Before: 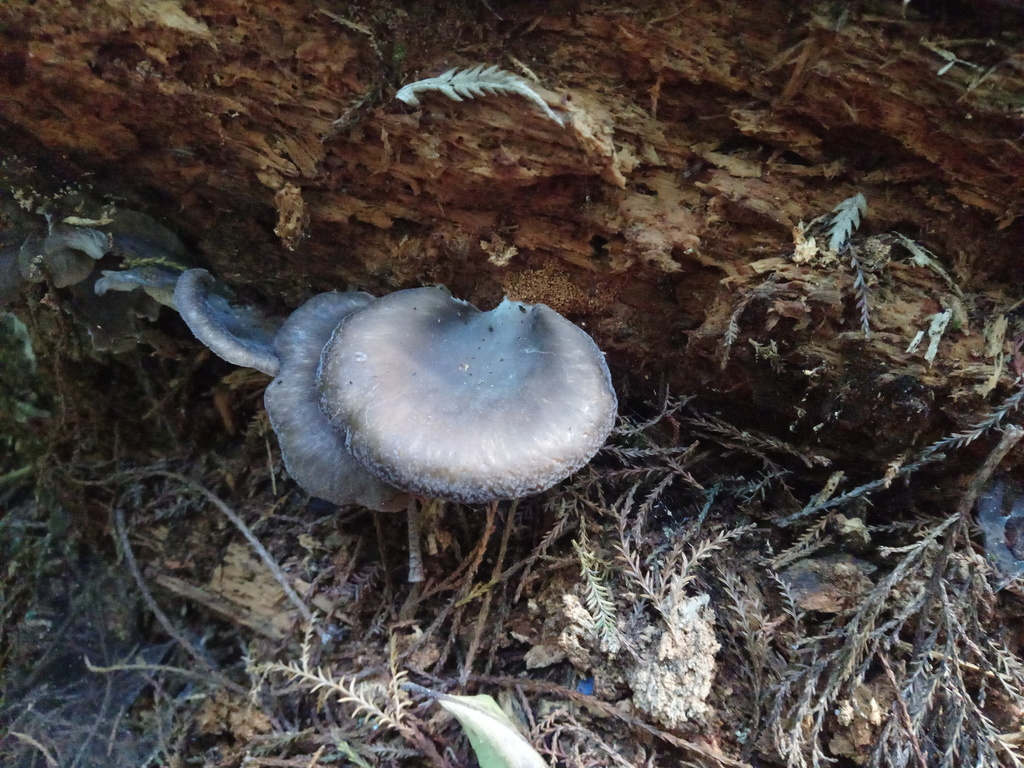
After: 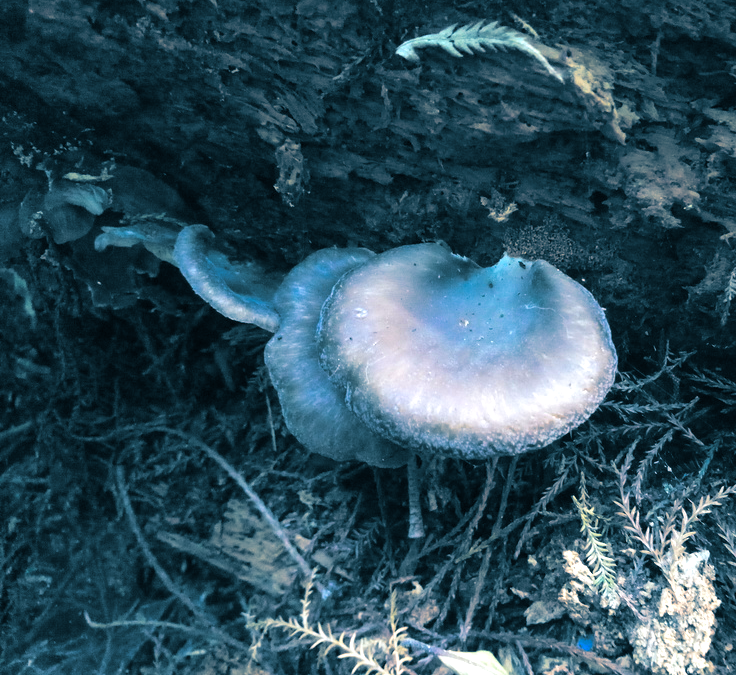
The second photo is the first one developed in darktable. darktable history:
crop: top 5.803%, right 27.864%, bottom 5.804%
color balance rgb: linear chroma grading › shadows 10%, linear chroma grading › highlights 10%, linear chroma grading › global chroma 15%, linear chroma grading › mid-tones 15%, perceptual saturation grading › global saturation 40%, perceptual saturation grading › highlights -25%, perceptual saturation grading › mid-tones 35%, perceptual saturation grading › shadows 35%, perceptual brilliance grading › global brilliance 11.29%, global vibrance 11.29%
split-toning: shadows › hue 212.4°, balance -70
